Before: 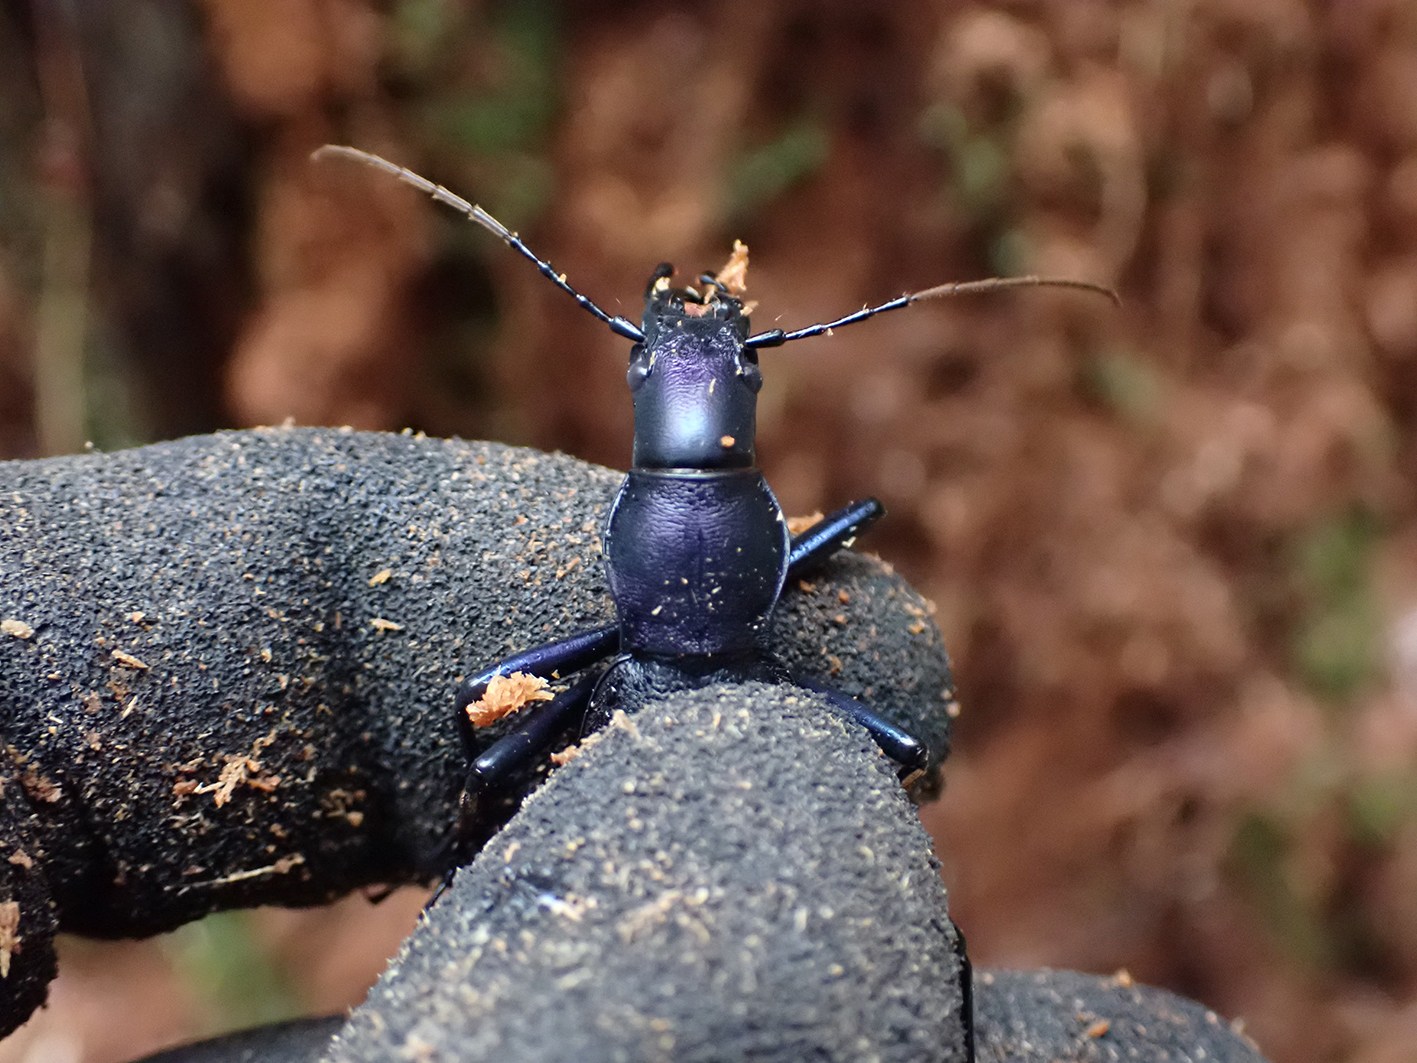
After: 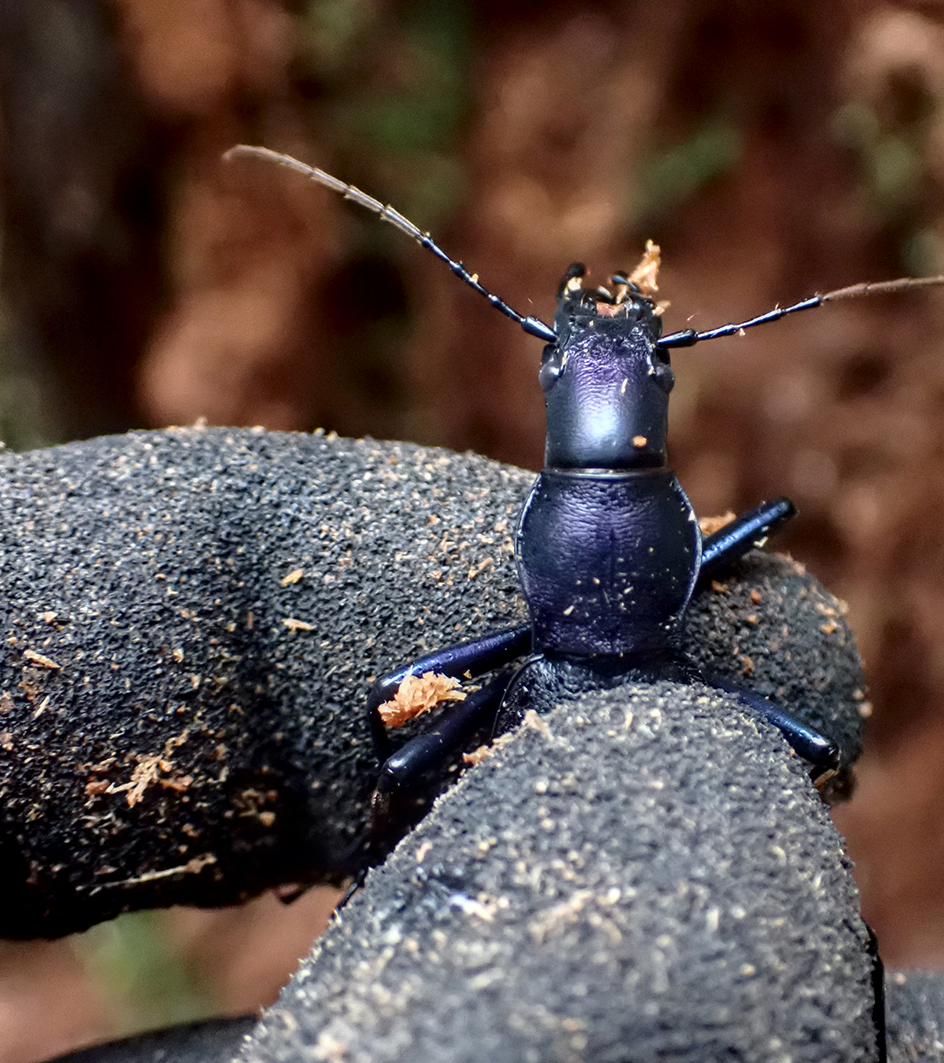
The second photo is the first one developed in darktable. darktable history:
local contrast: on, module defaults
crop and rotate: left 6.266%, right 27.105%
shadows and highlights: shadows -62.04, white point adjustment -5.09, highlights 61.55
